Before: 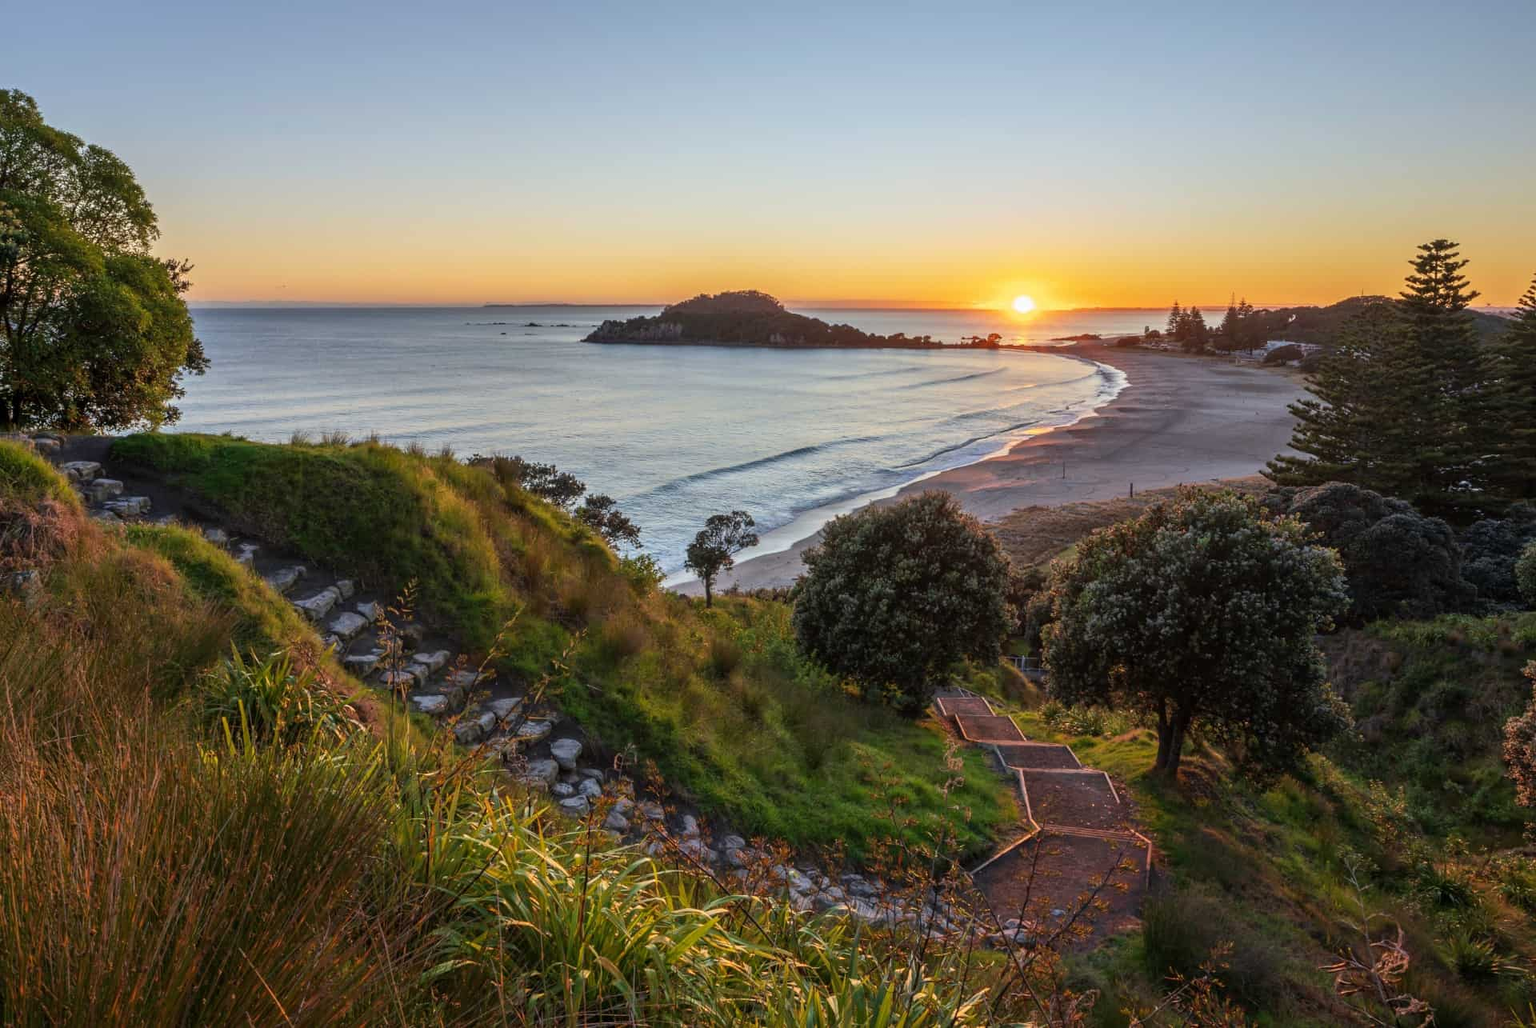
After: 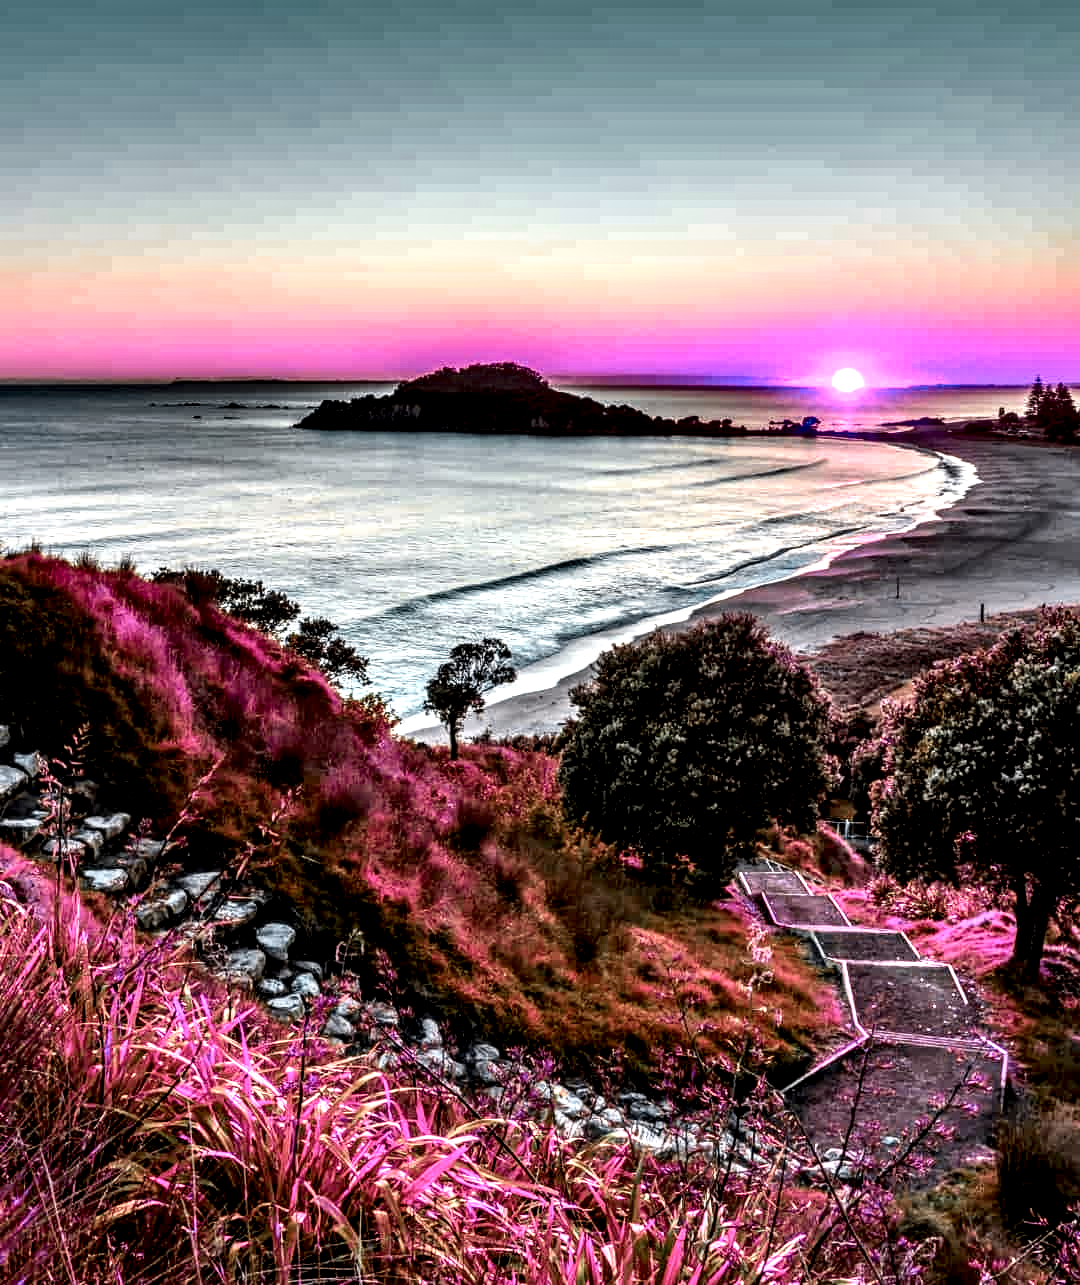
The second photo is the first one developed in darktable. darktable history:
exposure: compensate exposure bias true, compensate highlight preservation false
crop and rotate: left 22.516%, right 21.234%
shadows and highlights: white point adjustment 0.1, highlights -70, soften with gaussian
local contrast: highlights 115%, shadows 42%, detail 293%
color zones: curves: ch0 [(0.826, 0.353)]; ch1 [(0.242, 0.647) (0.889, 0.342)]; ch2 [(0.246, 0.089) (0.969, 0.068)]
